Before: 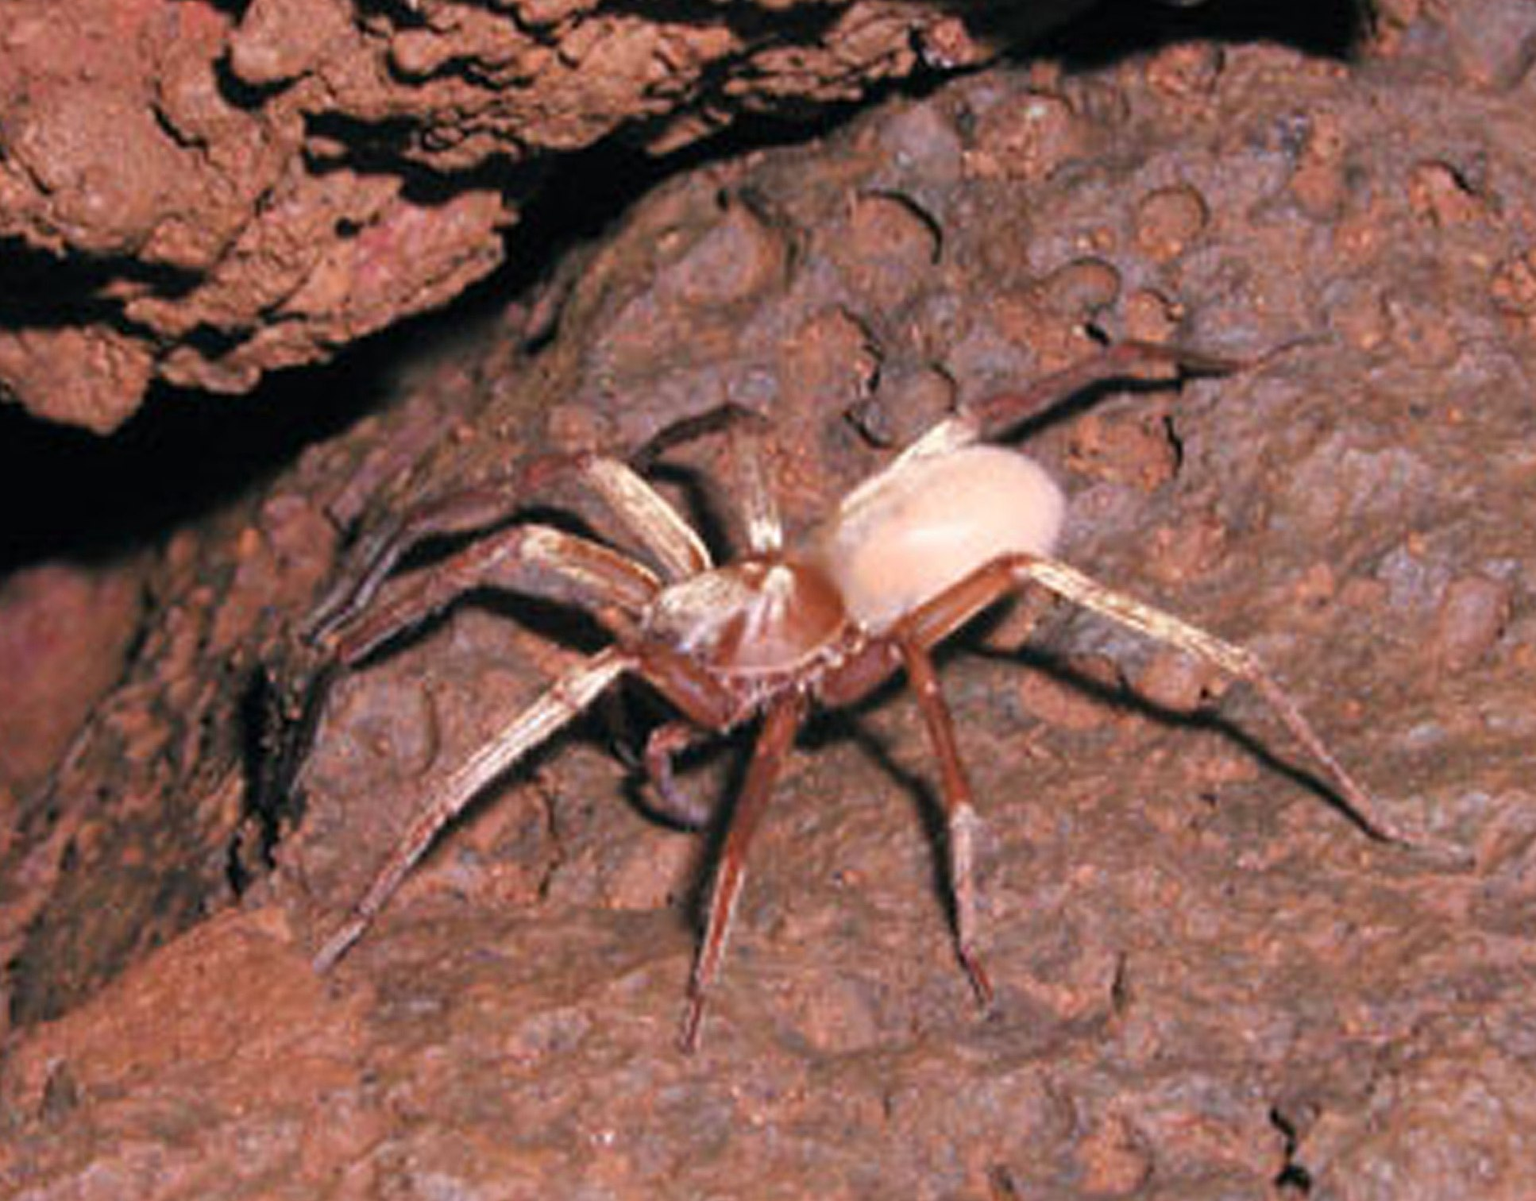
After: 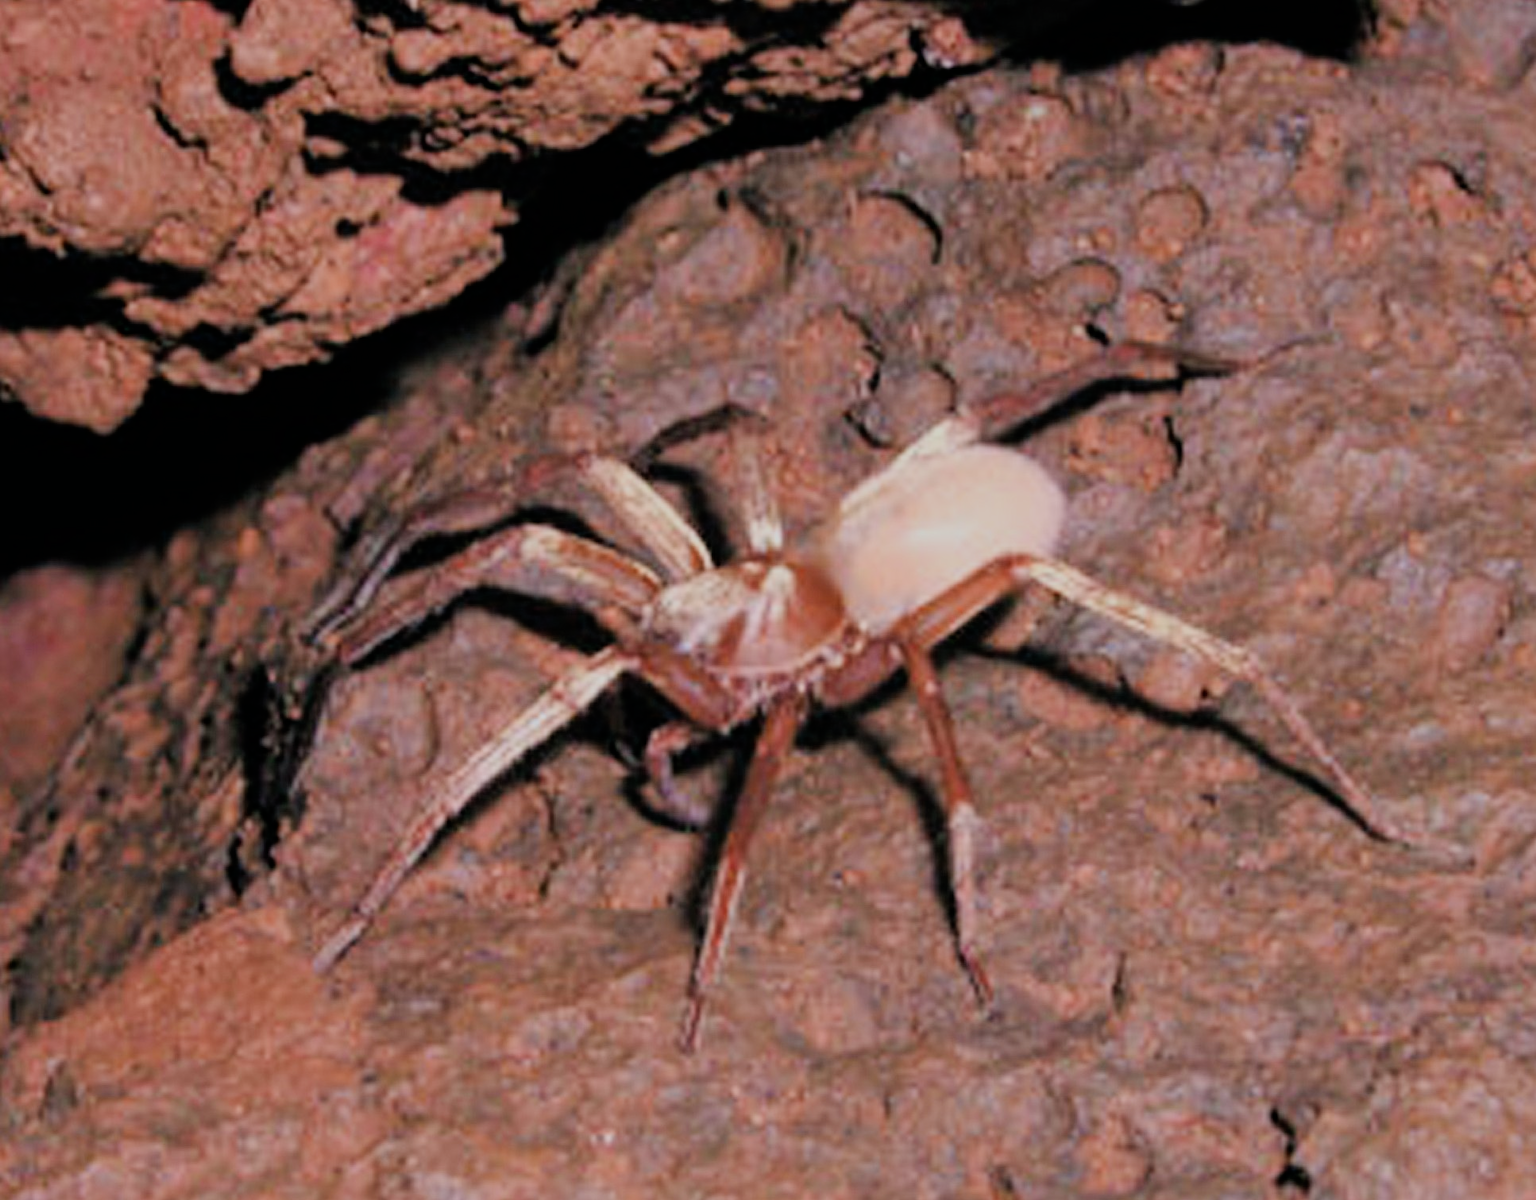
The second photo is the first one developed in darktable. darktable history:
filmic rgb: black relative exposure -7.32 EV, white relative exposure 5.06 EV, hardness 3.21
tone equalizer: on, module defaults
